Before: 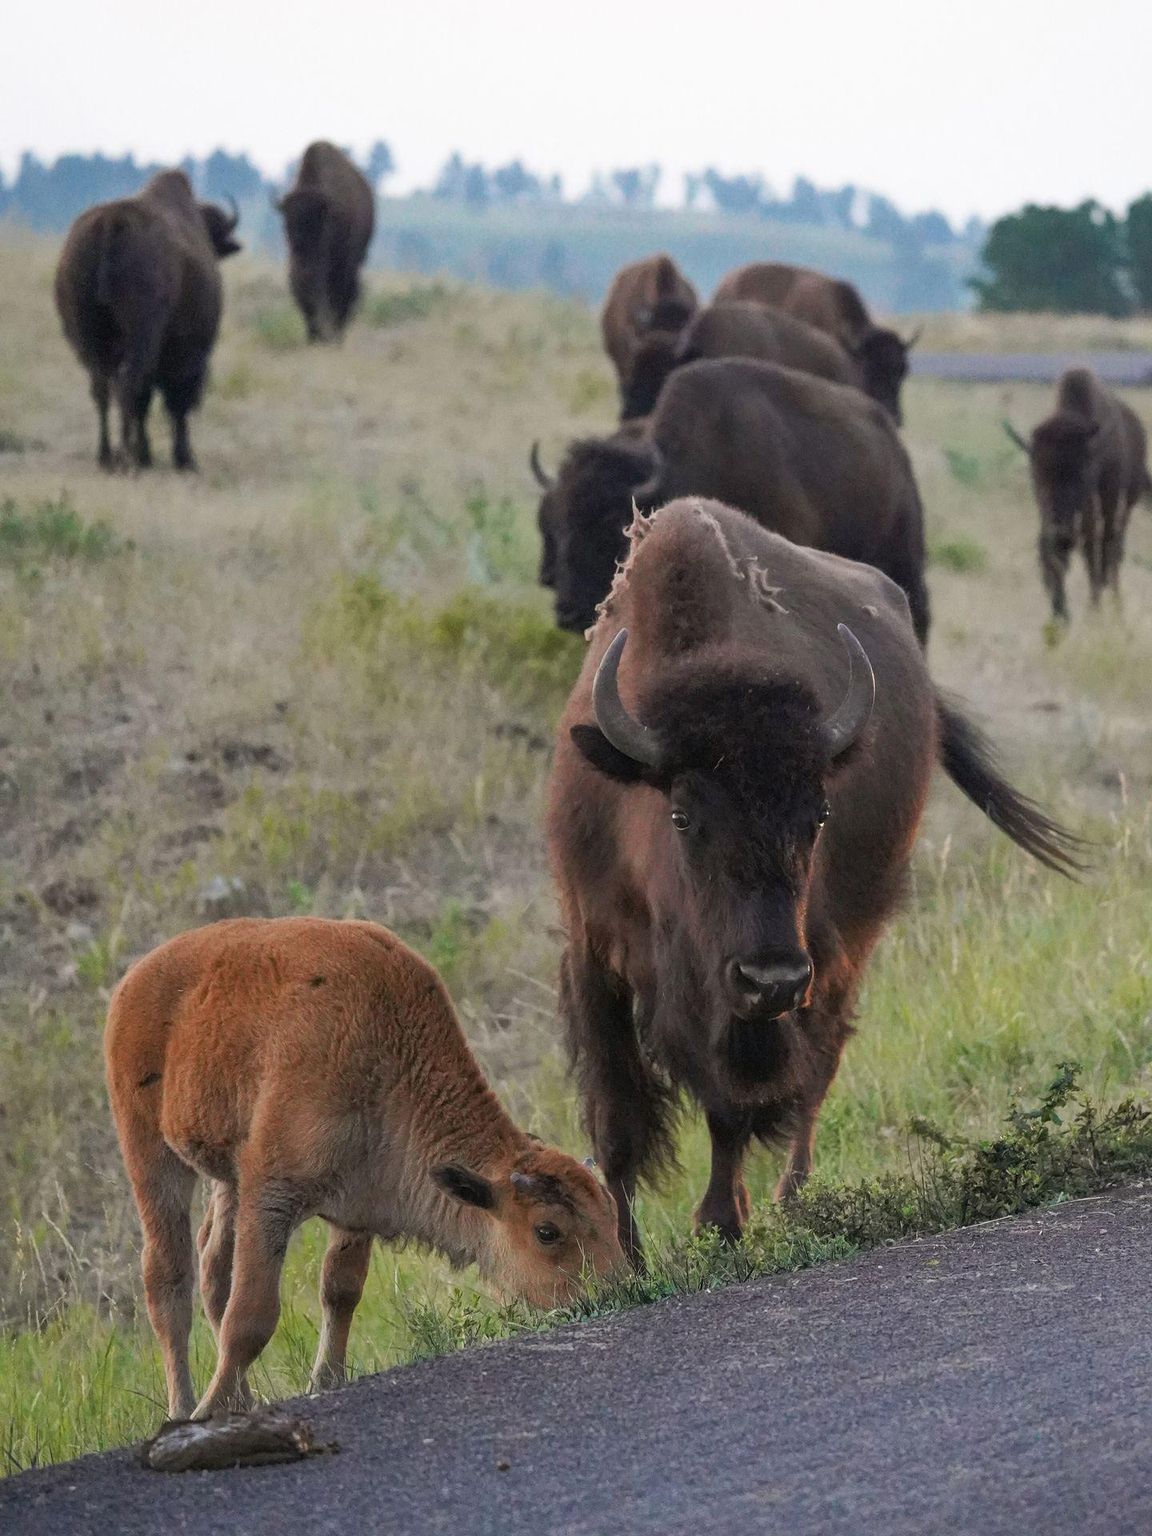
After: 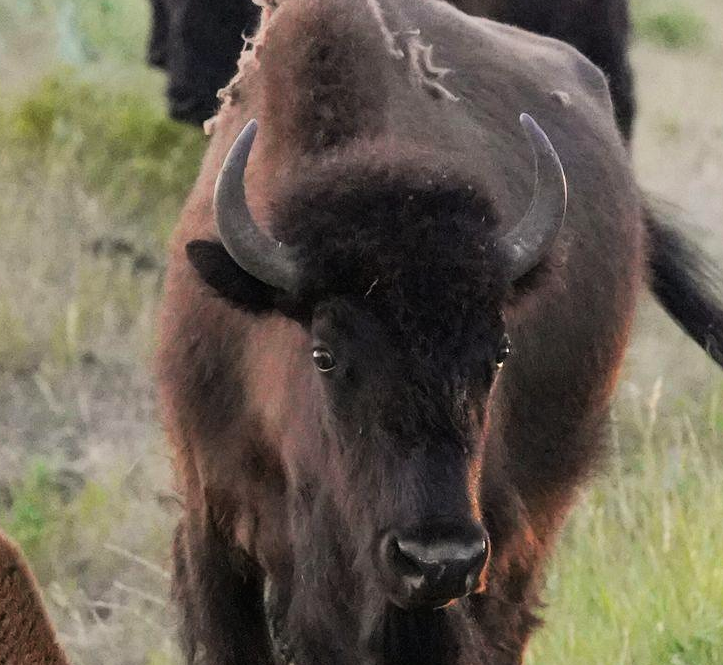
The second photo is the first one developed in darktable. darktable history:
crop: left 36.607%, top 34.735%, right 13.146%, bottom 30.611%
tone curve: curves: ch0 [(0, 0) (0.004, 0.001) (0.133, 0.112) (0.325, 0.362) (0.832, 0.893) (1, 1)], color space Lab, linked channels, preserve colors none
